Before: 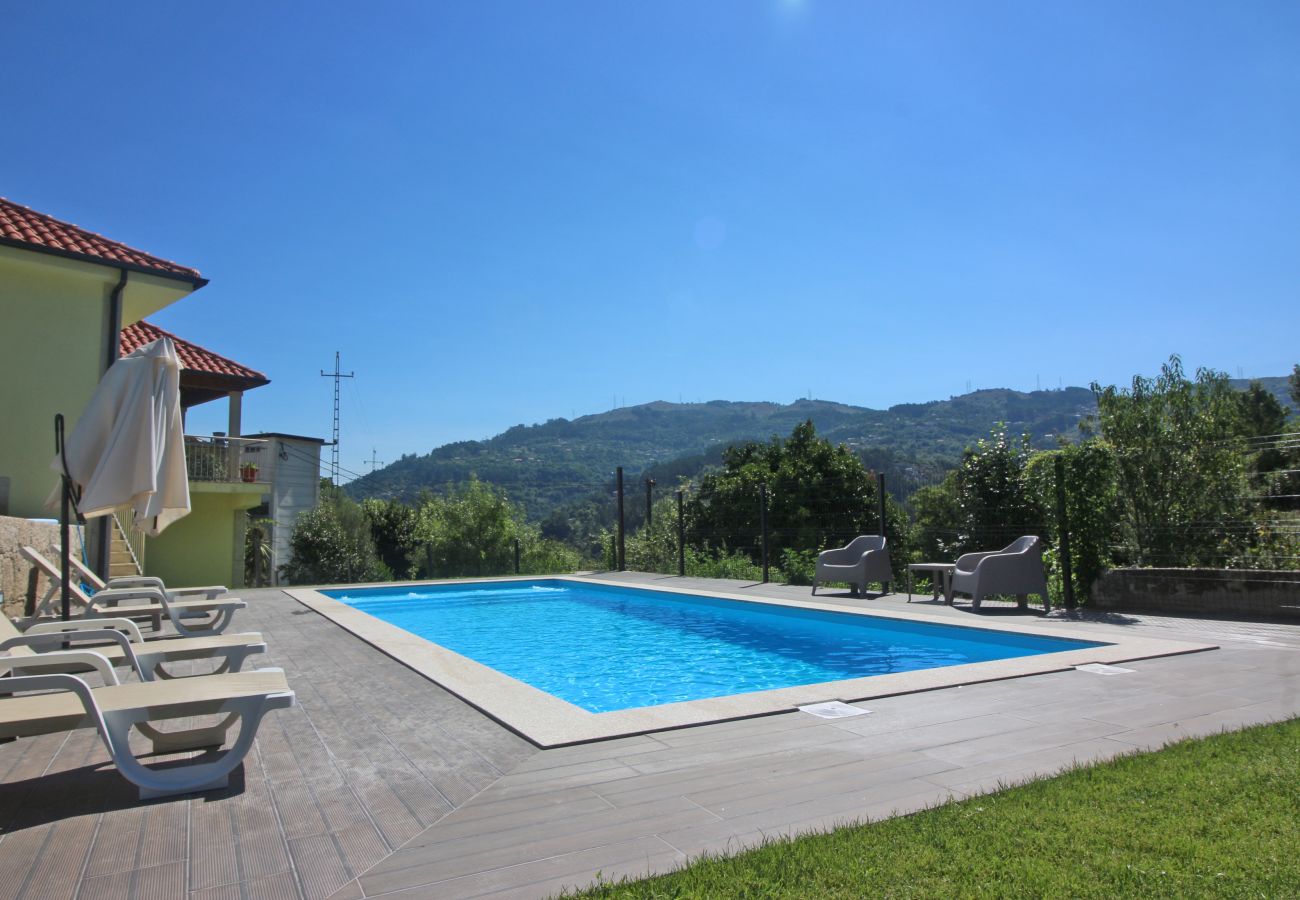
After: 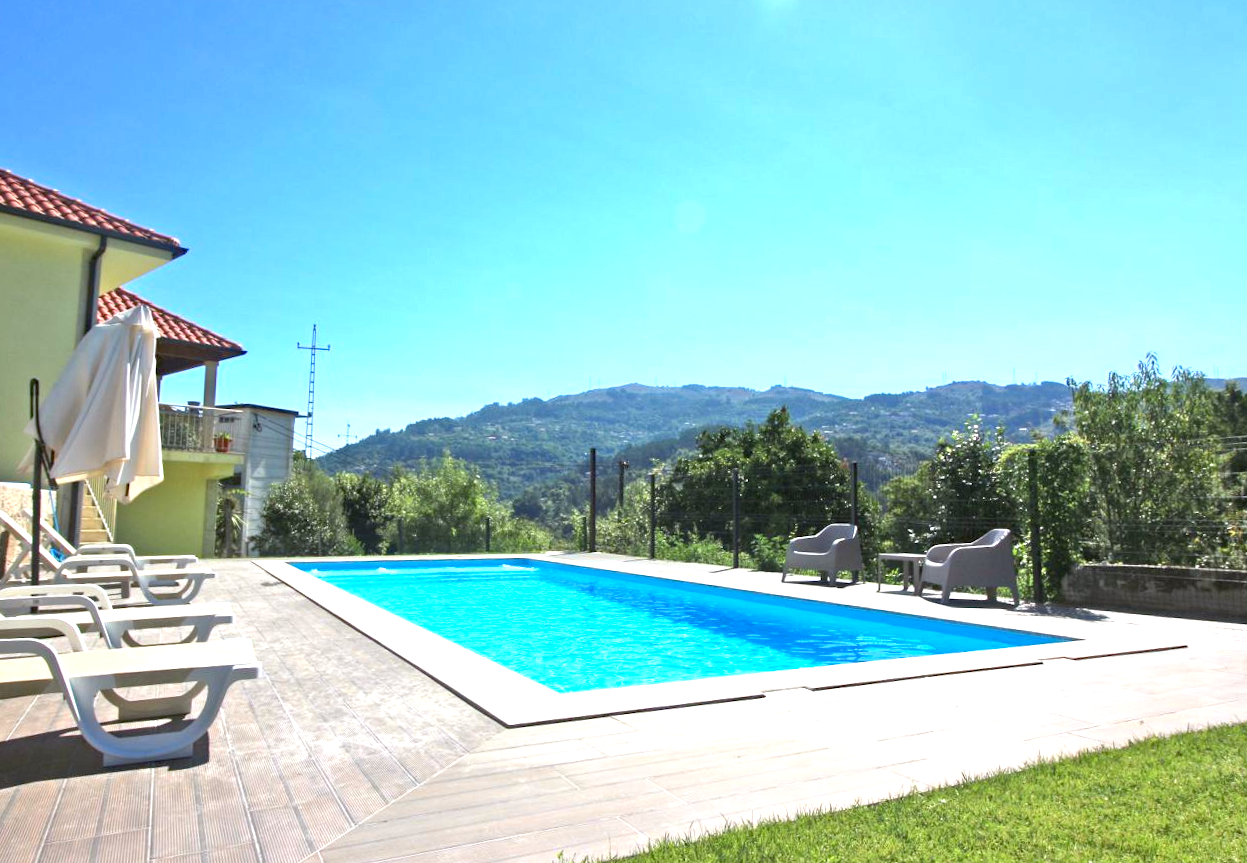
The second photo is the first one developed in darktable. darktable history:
exposure: black level correction 0, exposure 1.4 EV, compensate highlight preservation false
haze removal: compatibility mode true, adaptive false
crop and rotate: angle -1.69°
